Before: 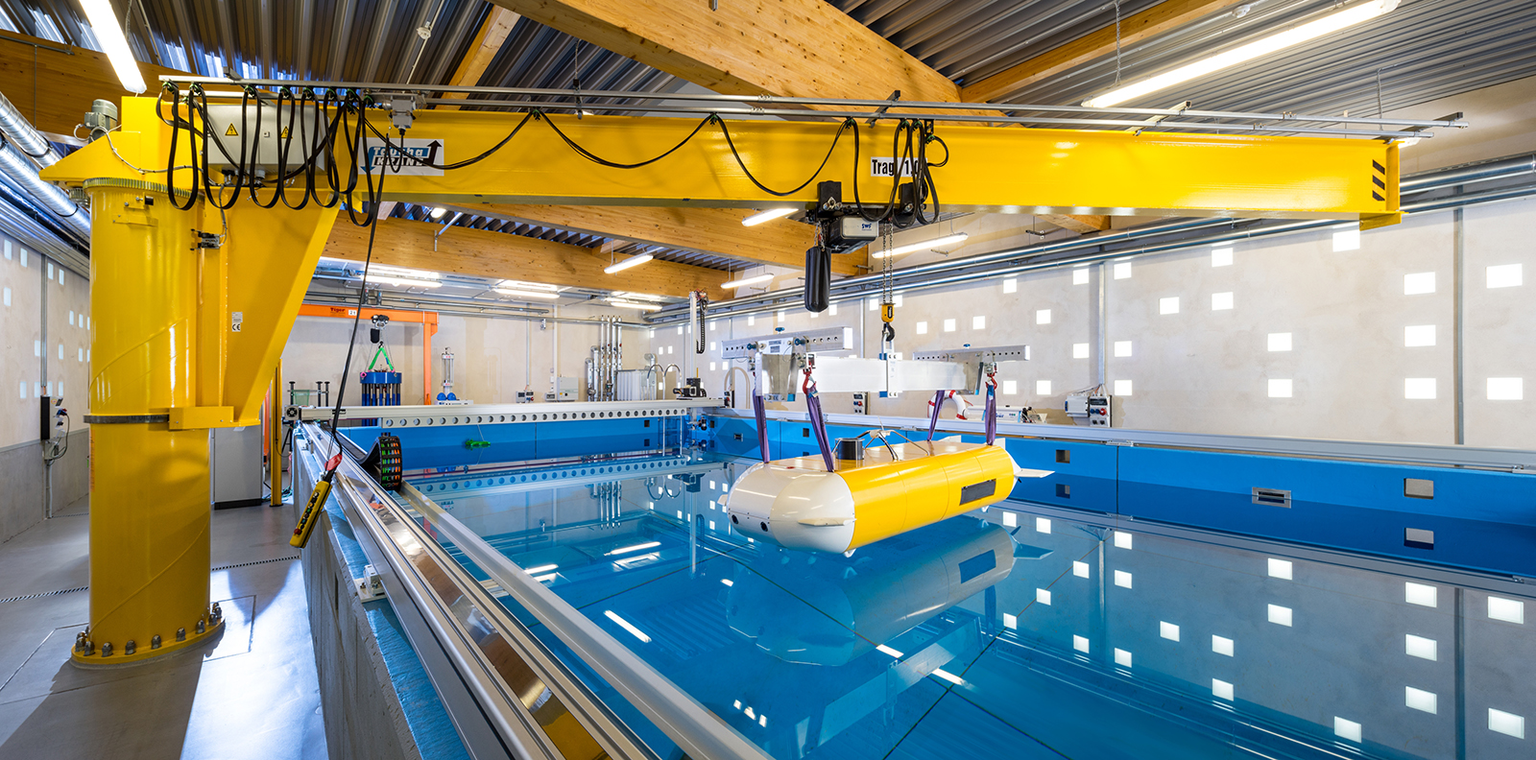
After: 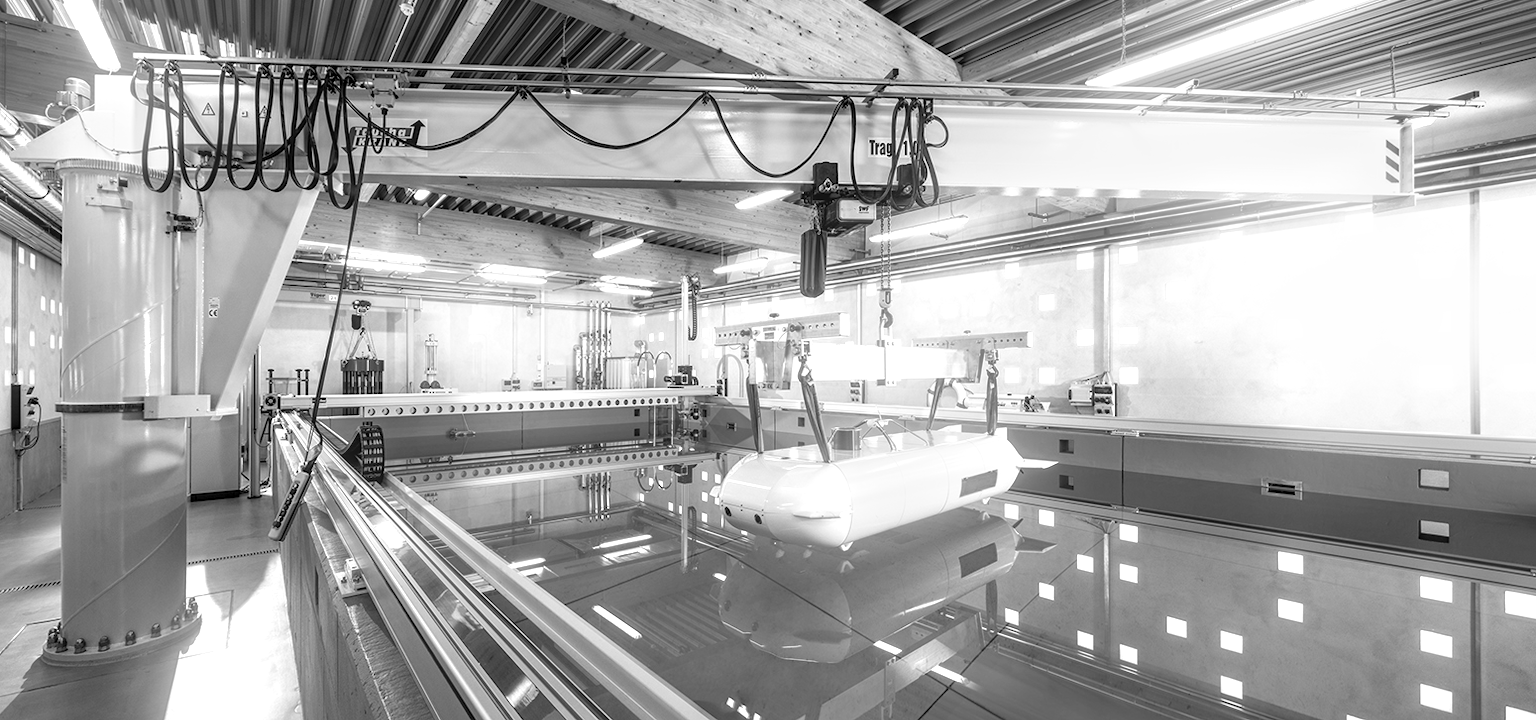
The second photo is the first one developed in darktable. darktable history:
local contrast: on, module defaults
tone equalizer: on, module defaults
white balance: red 1.123, blue 0.83
exposure: black level correction 0.001, exposure 0.5 EV, compensate exposure bias true, compensate highlight preservation false
shadows and highlights: soften with gaussian
monochrome: on, module defaults
bloom: size 9%, threshold 100%, strength 7%
crop: left 1.964%, top 3.251%, right 1.122%, bottom 4.933%
